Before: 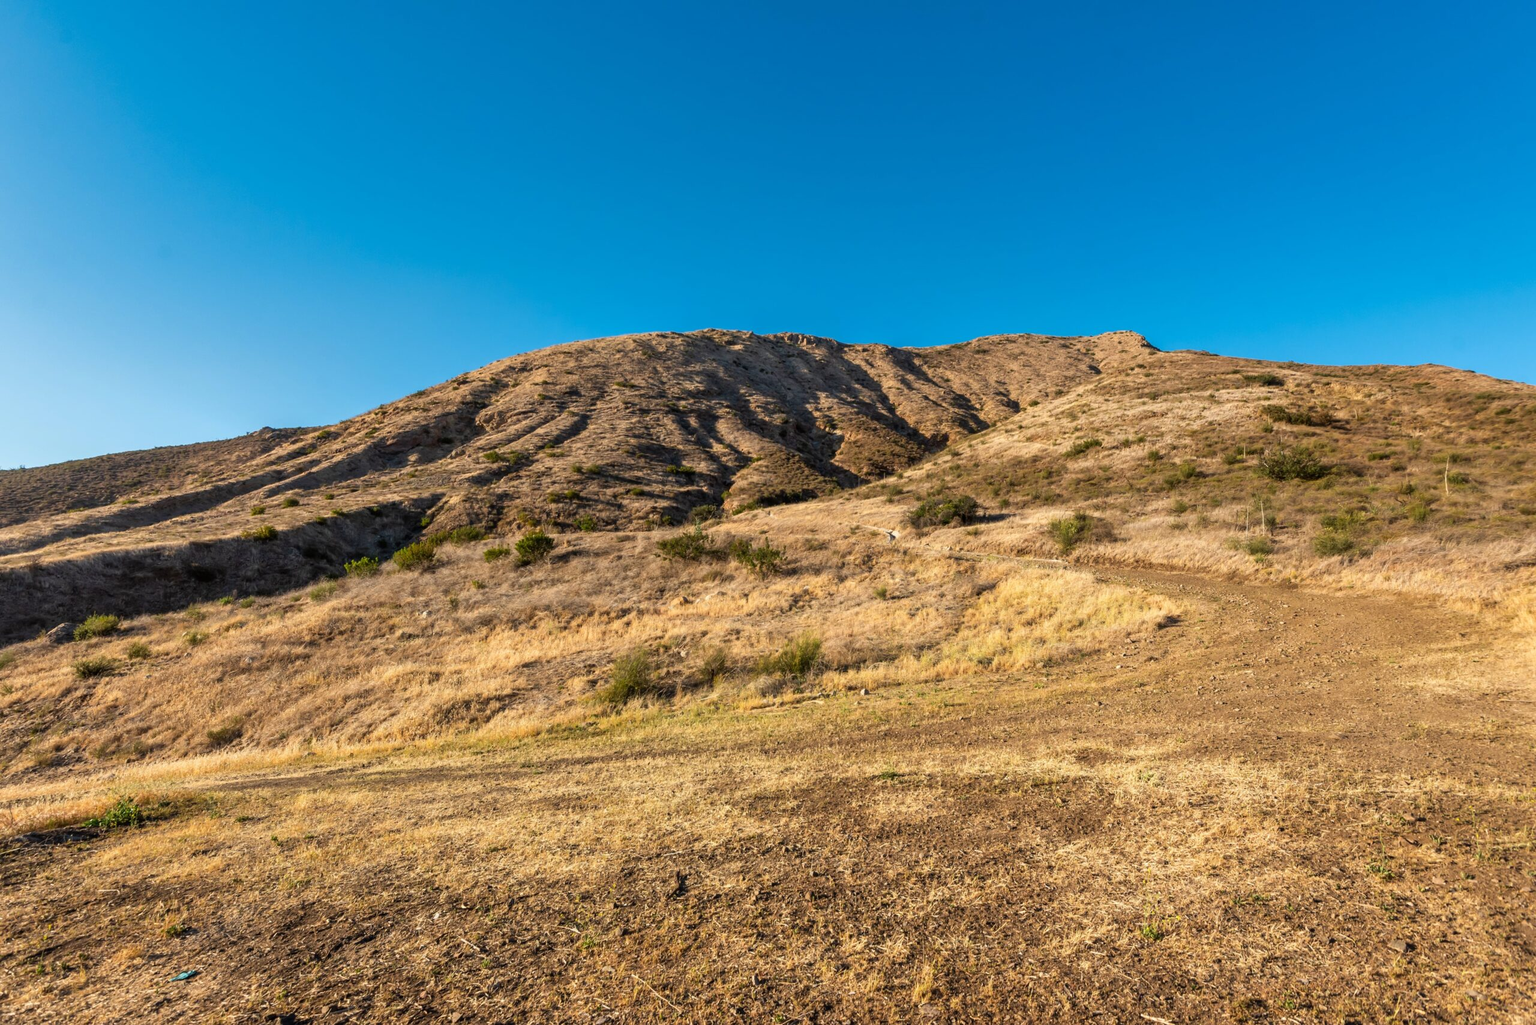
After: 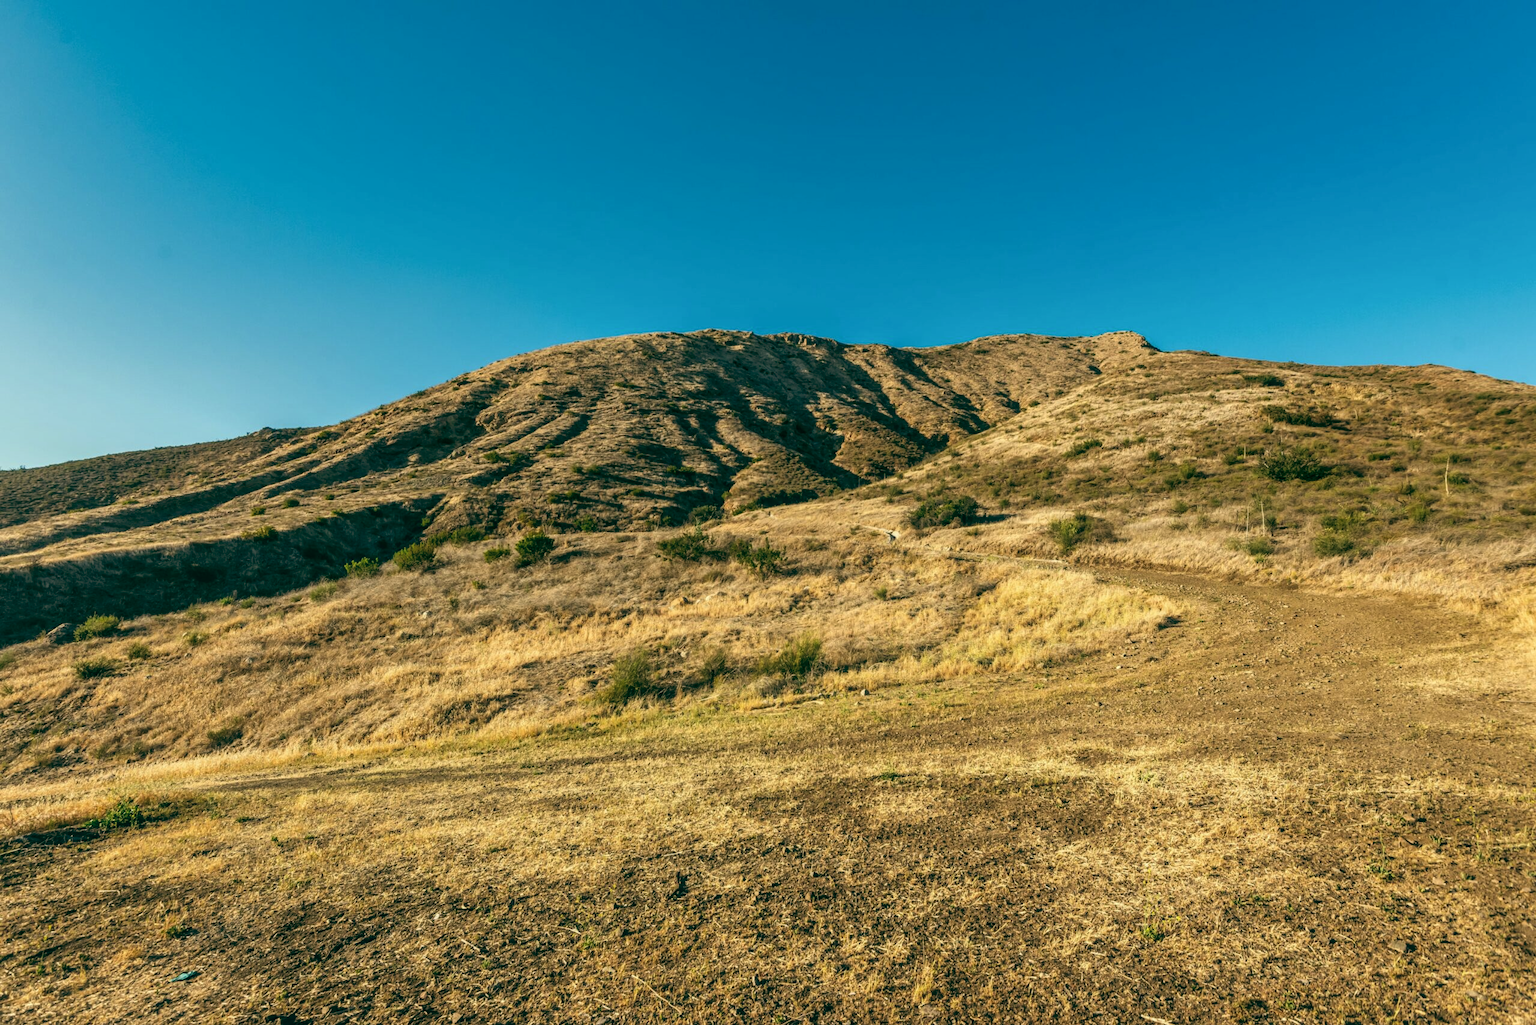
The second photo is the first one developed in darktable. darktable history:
local contrast: detail 130%
color balance: lift [1.005, 0.99, 1.007, 1.01], gamma [1, 1.034, 1.032, 0.966], gain [0.873, 1.055, 1.067, 0.933]
